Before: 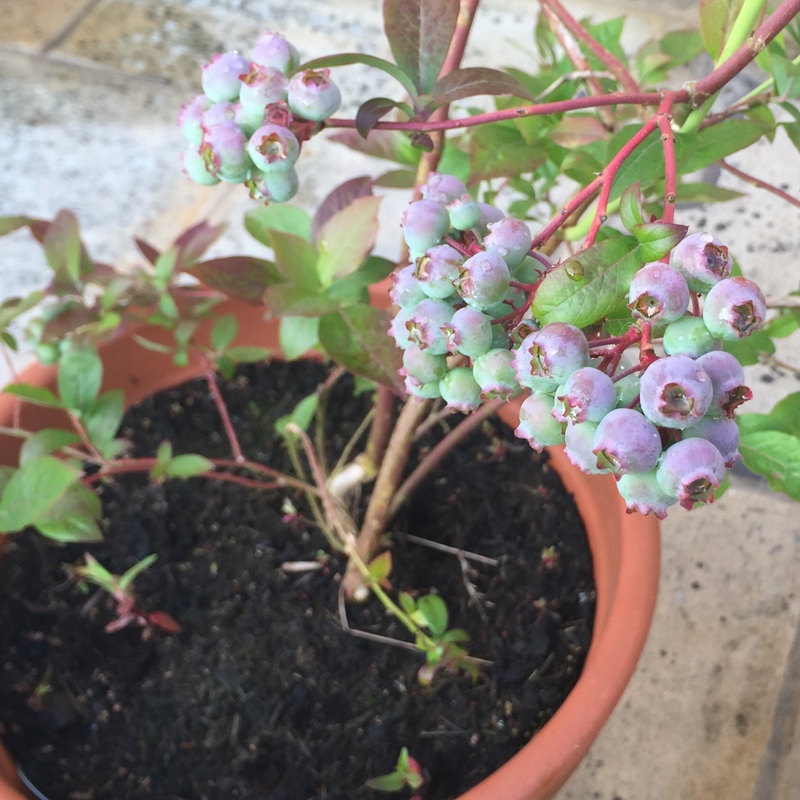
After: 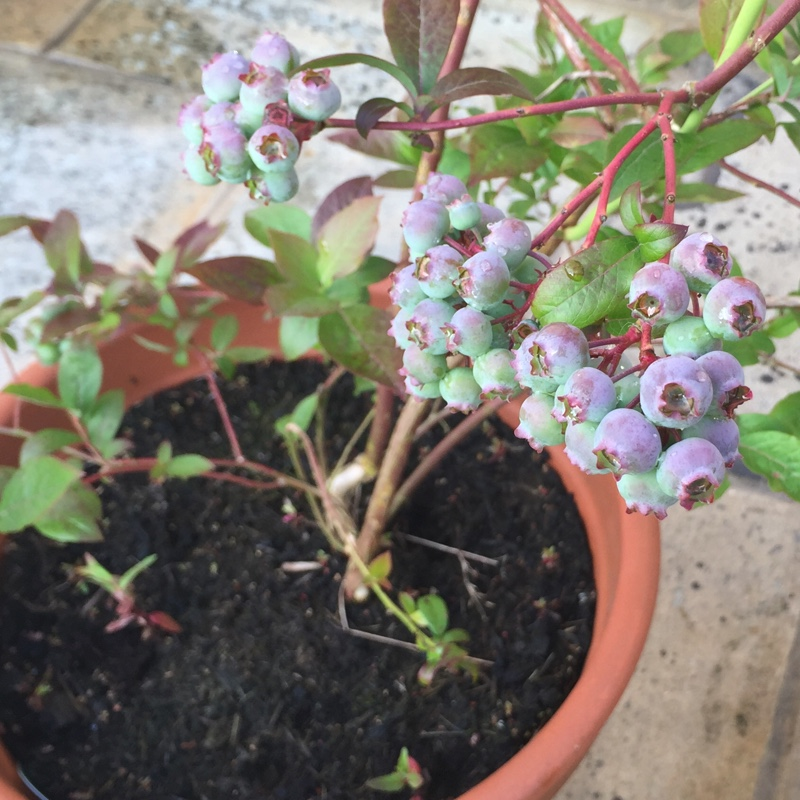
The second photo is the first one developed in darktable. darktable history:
shadows and highlights: radius 265.73, soften with gaussian
tone equalizer: on, module defaults
